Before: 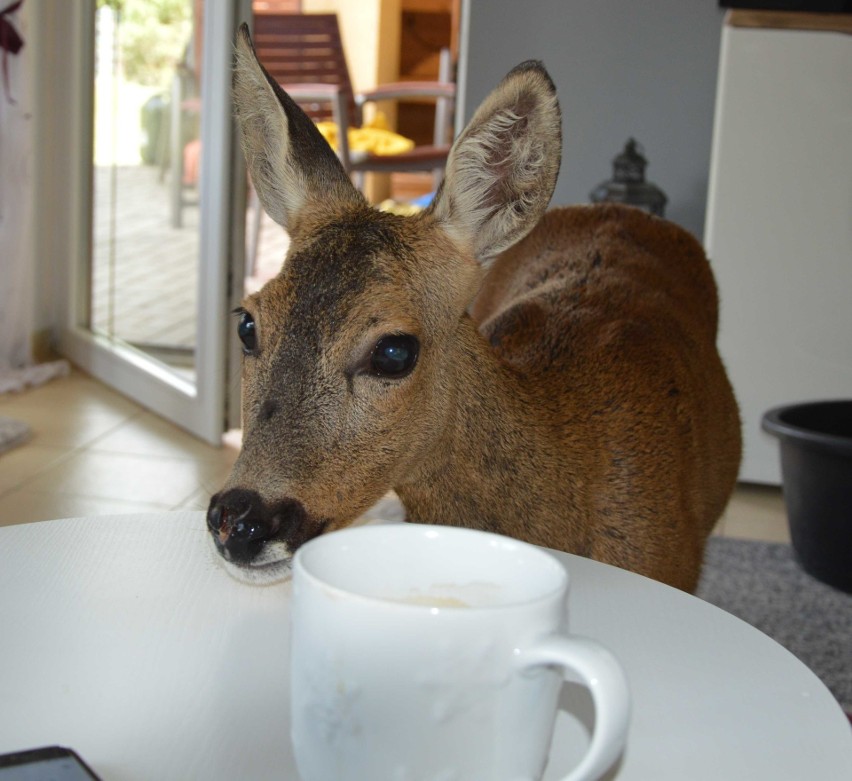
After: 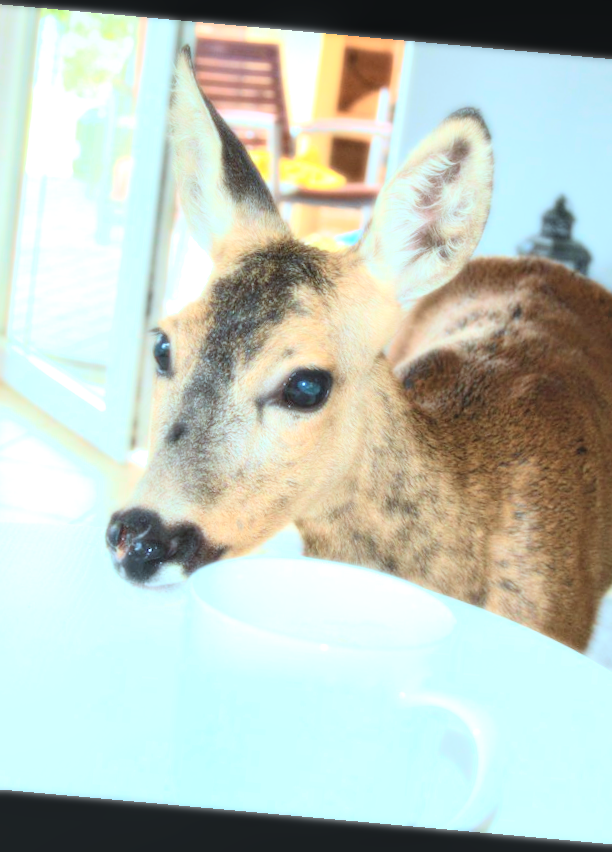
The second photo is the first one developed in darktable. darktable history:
local contrast: on, module defaults
crop and rotate: left 13.537%, right 19.796%
contrast brightness saturation: contrast 0.1, brightness 0.3, saturation 0.14
exposure: black level correction 0, exposure 0.7 EV, compensate exposure bias true, compensate highlight preservation false
rotate and perspective: rotation 5.12°, automatic cropping off
color correction: highlights a* -11.71, highlights b* -15.58
bloom: size 0%, threshold 54.82%, strength 8.31%
velvia: on, module defaults
